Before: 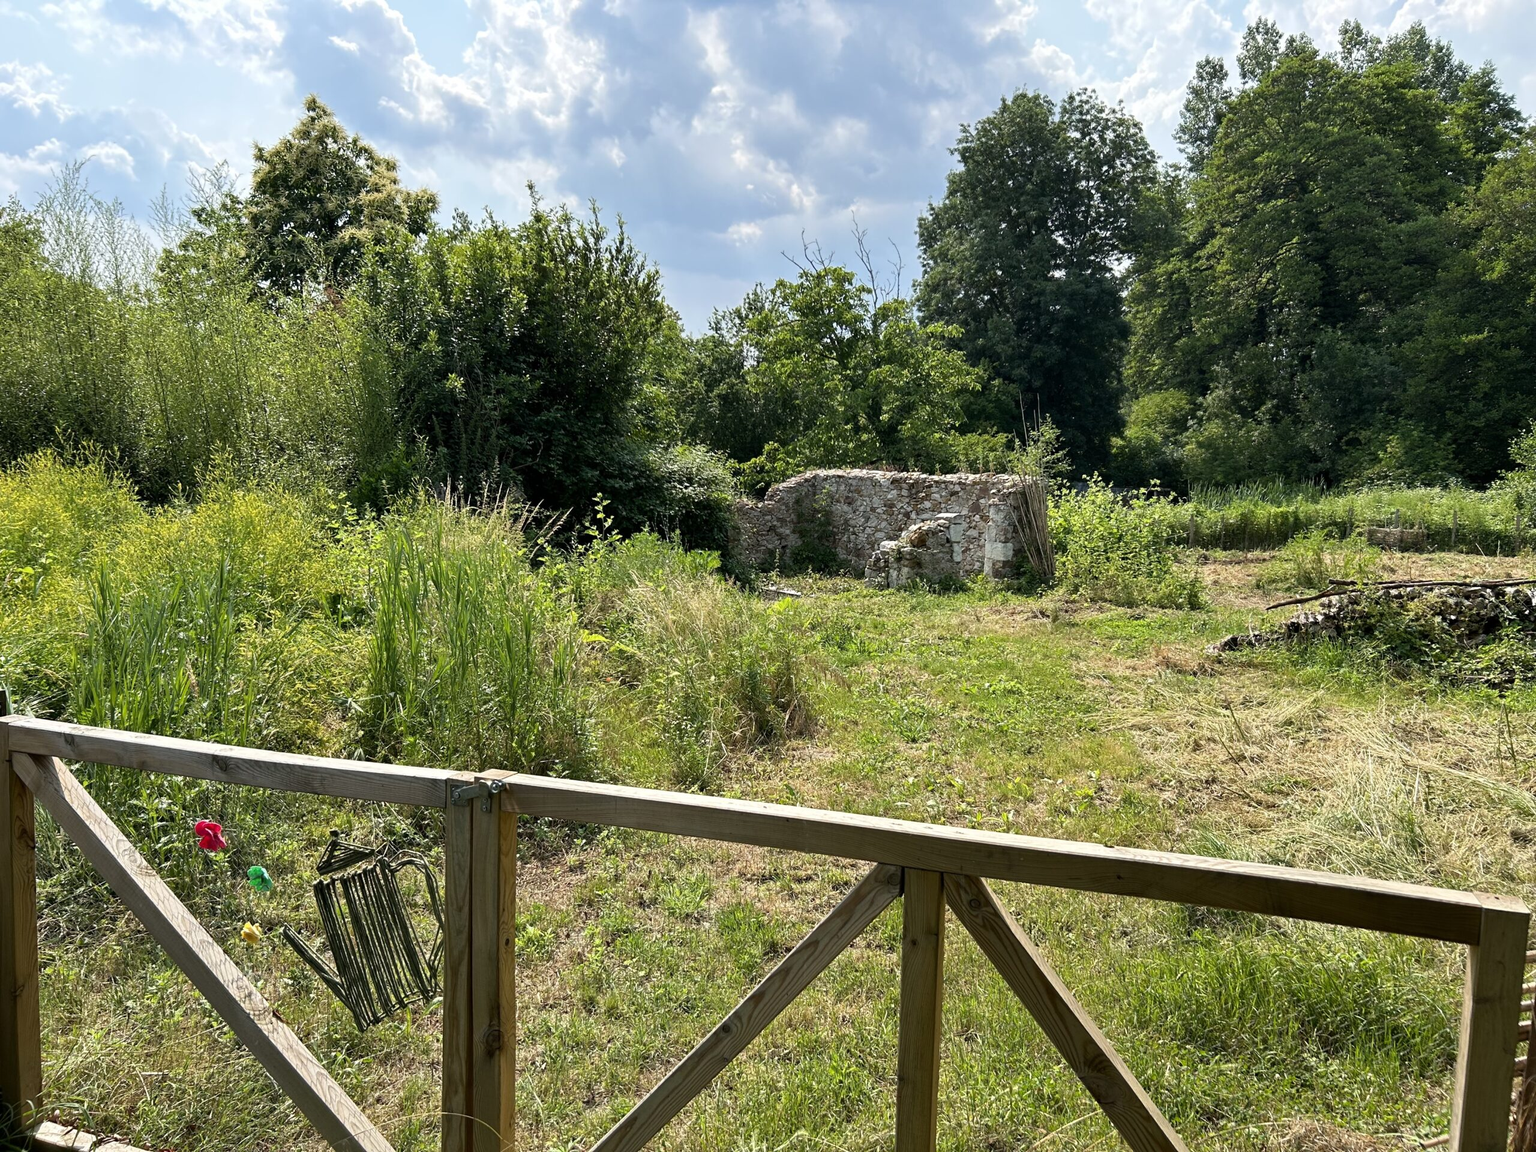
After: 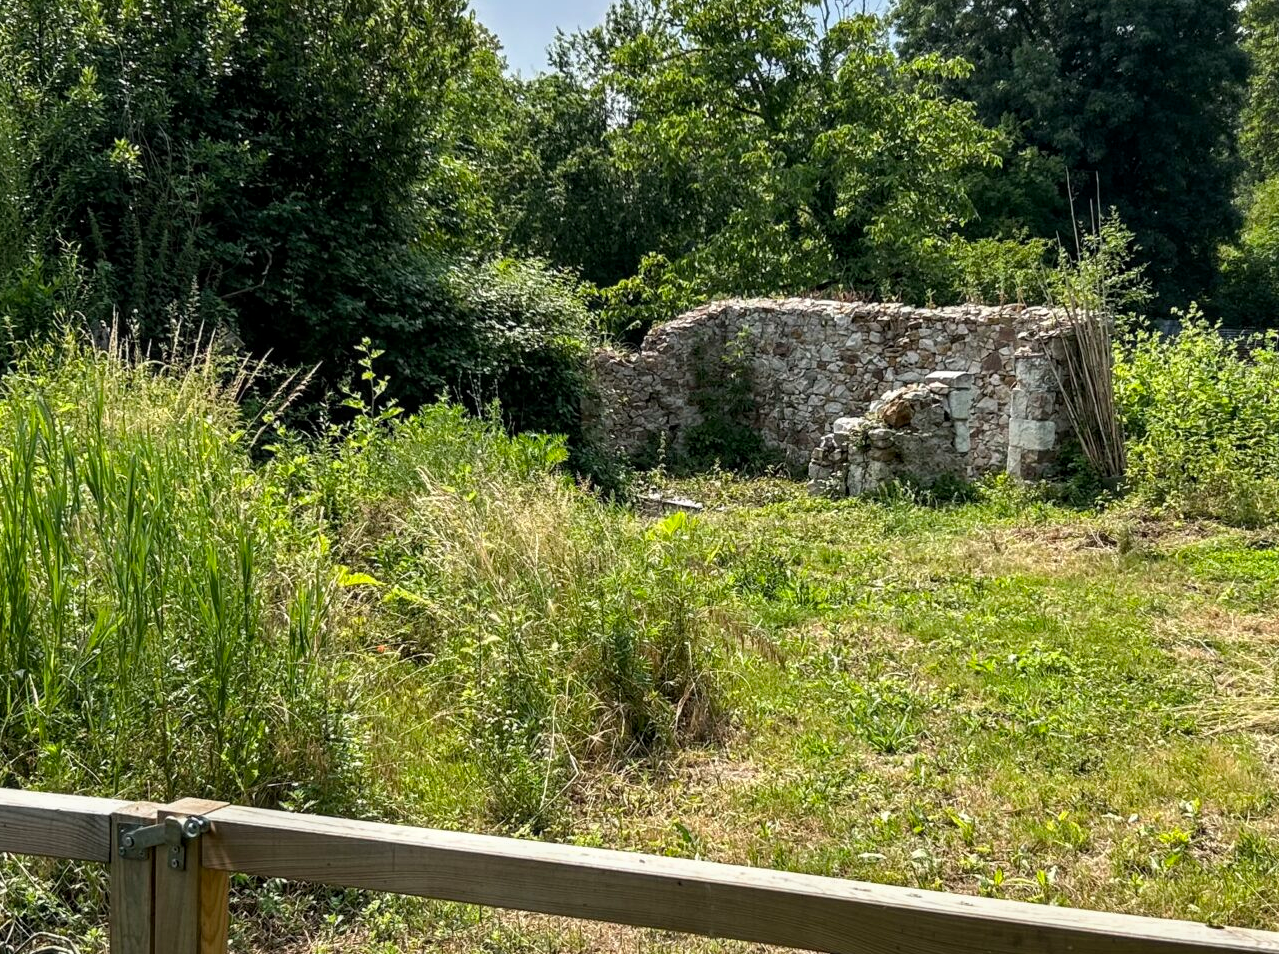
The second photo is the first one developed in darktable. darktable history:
local contrast: on, module defaults
crop: left 24.749%, top 25.243%, right 25.254%, bottom 25.031%
